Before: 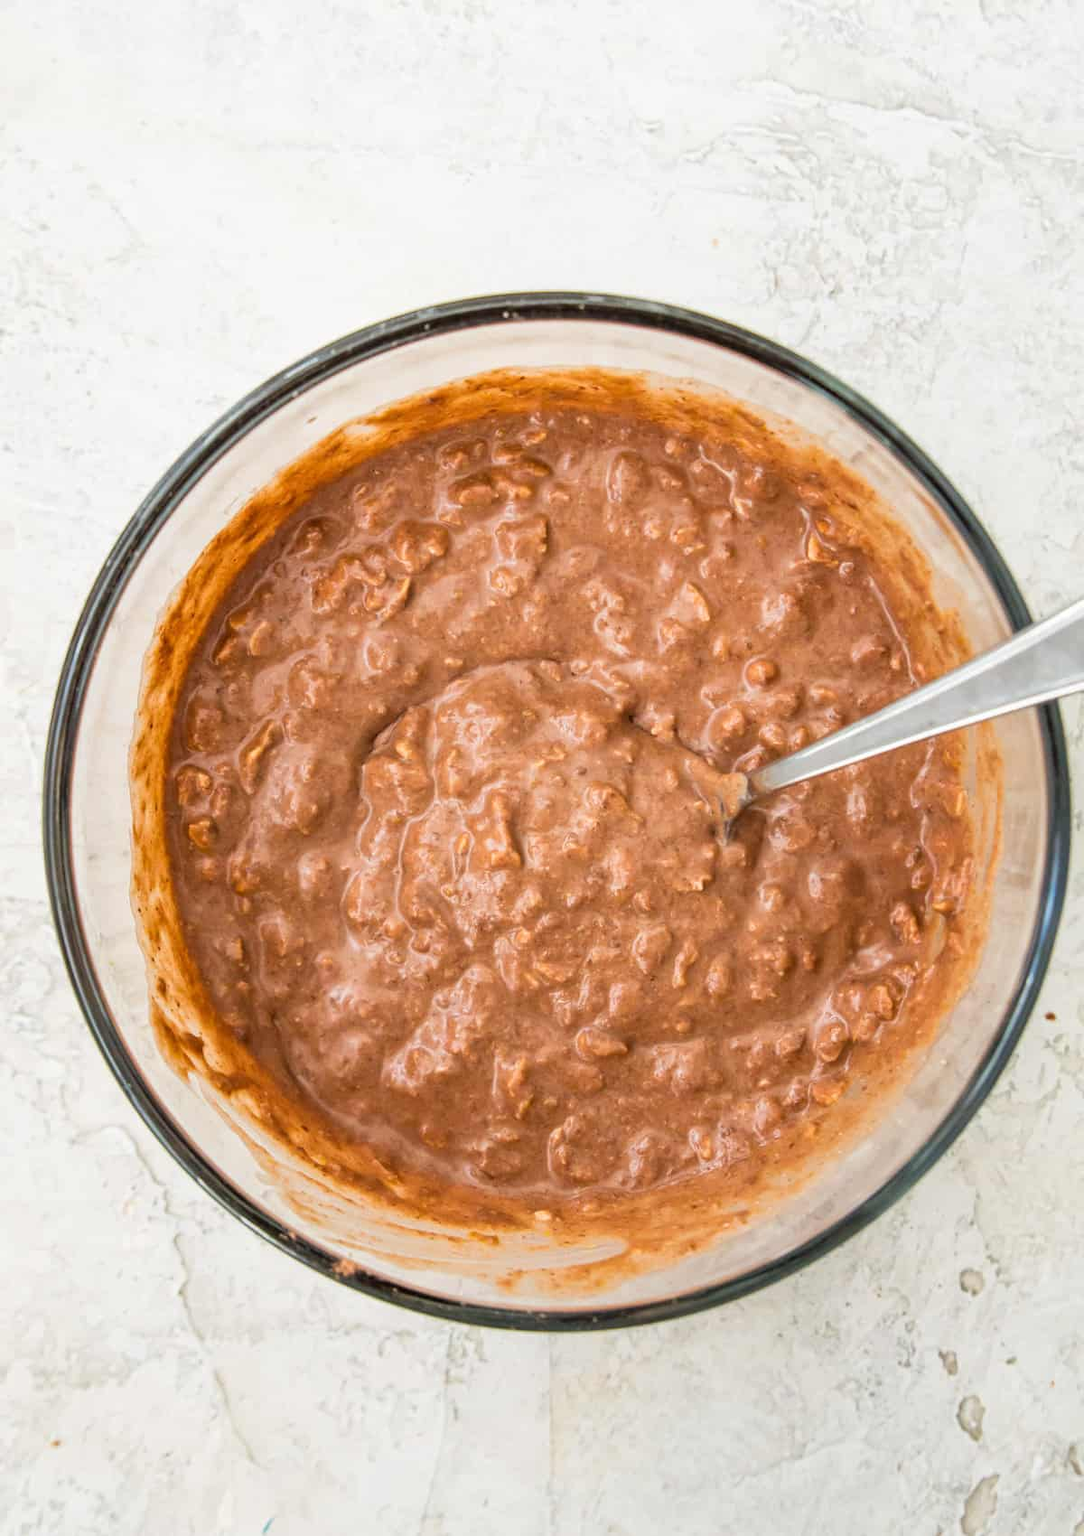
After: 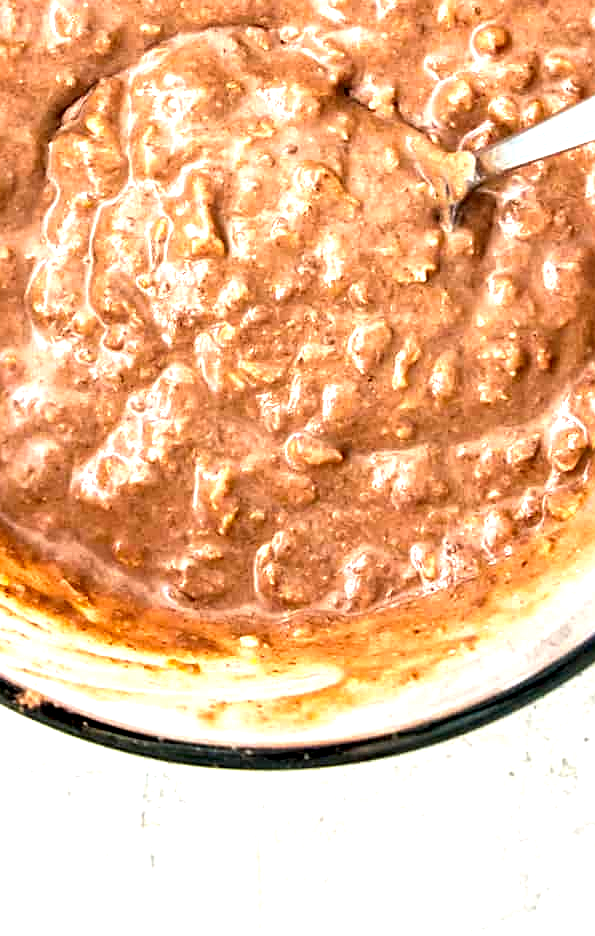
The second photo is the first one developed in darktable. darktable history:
exposure: black level correction 0, exposure 0.897 EV, compensate highlight preservation false
crop: left 29.338%, top 41.425%, right 21.05%, bottom 3.462%
sharpen: on, module defaults
contrast equalizer: octaves 7, y [[0.6 ×6], [0.55 ×6], [0 ×6], [0 ×6], [0 ×6]]
